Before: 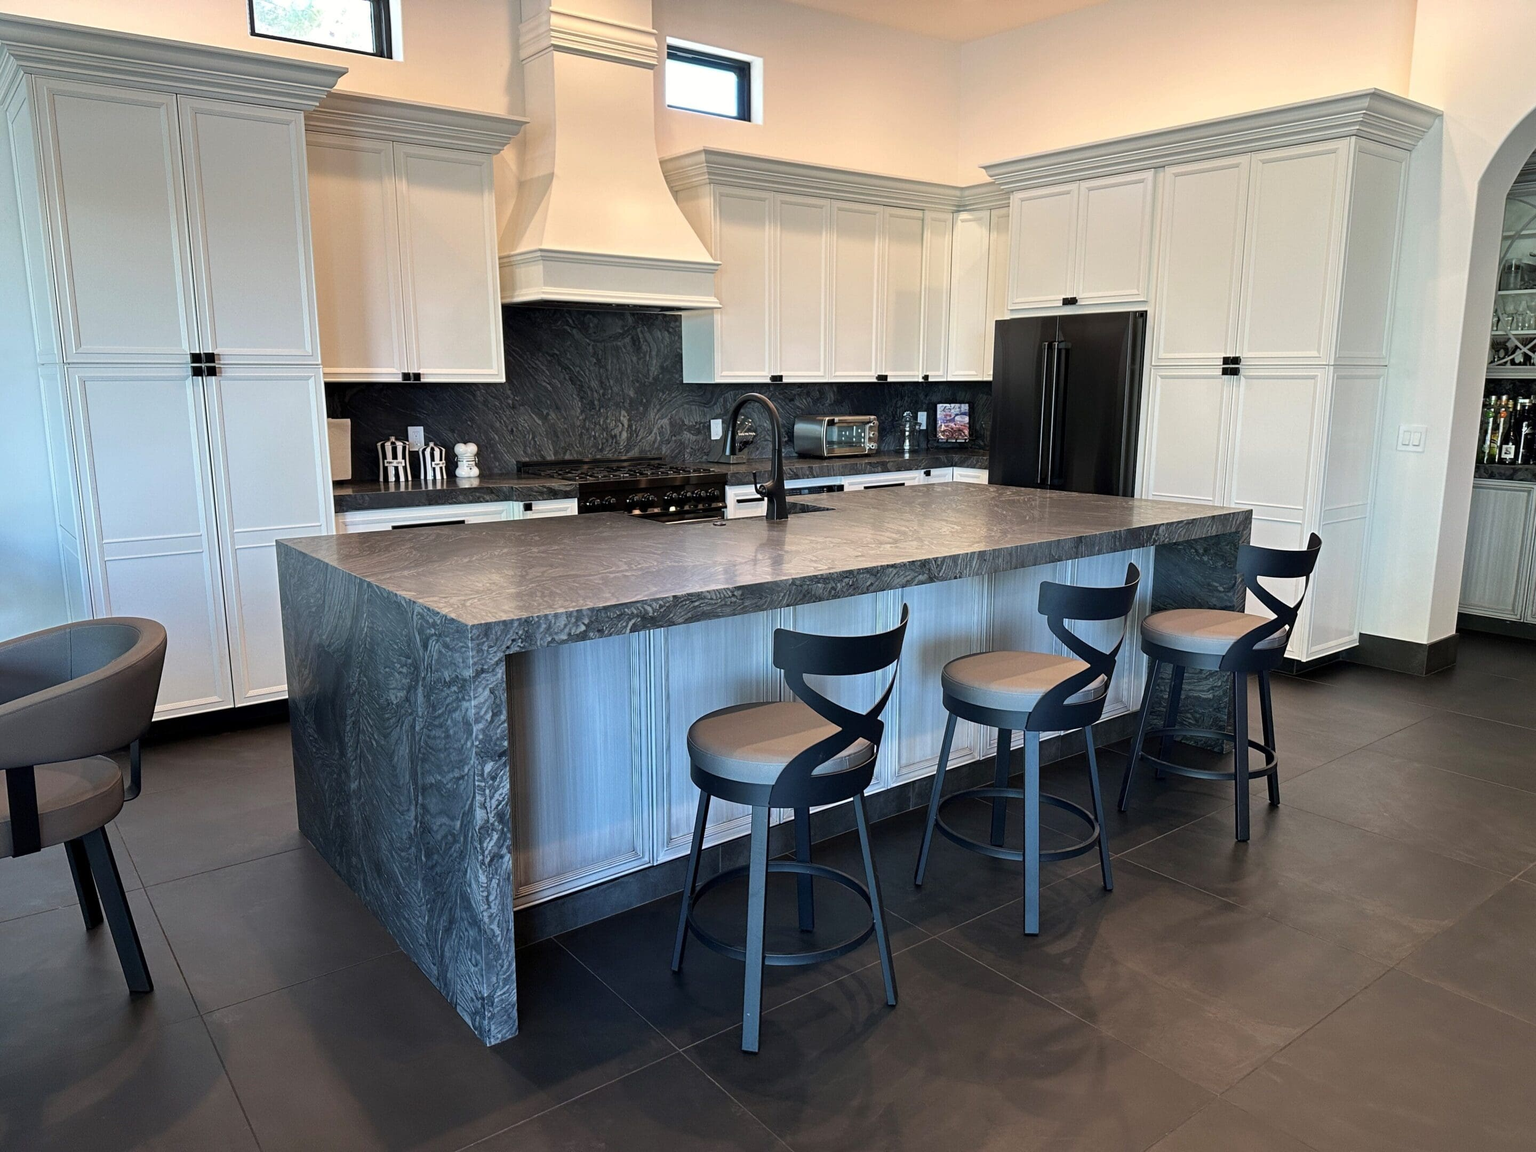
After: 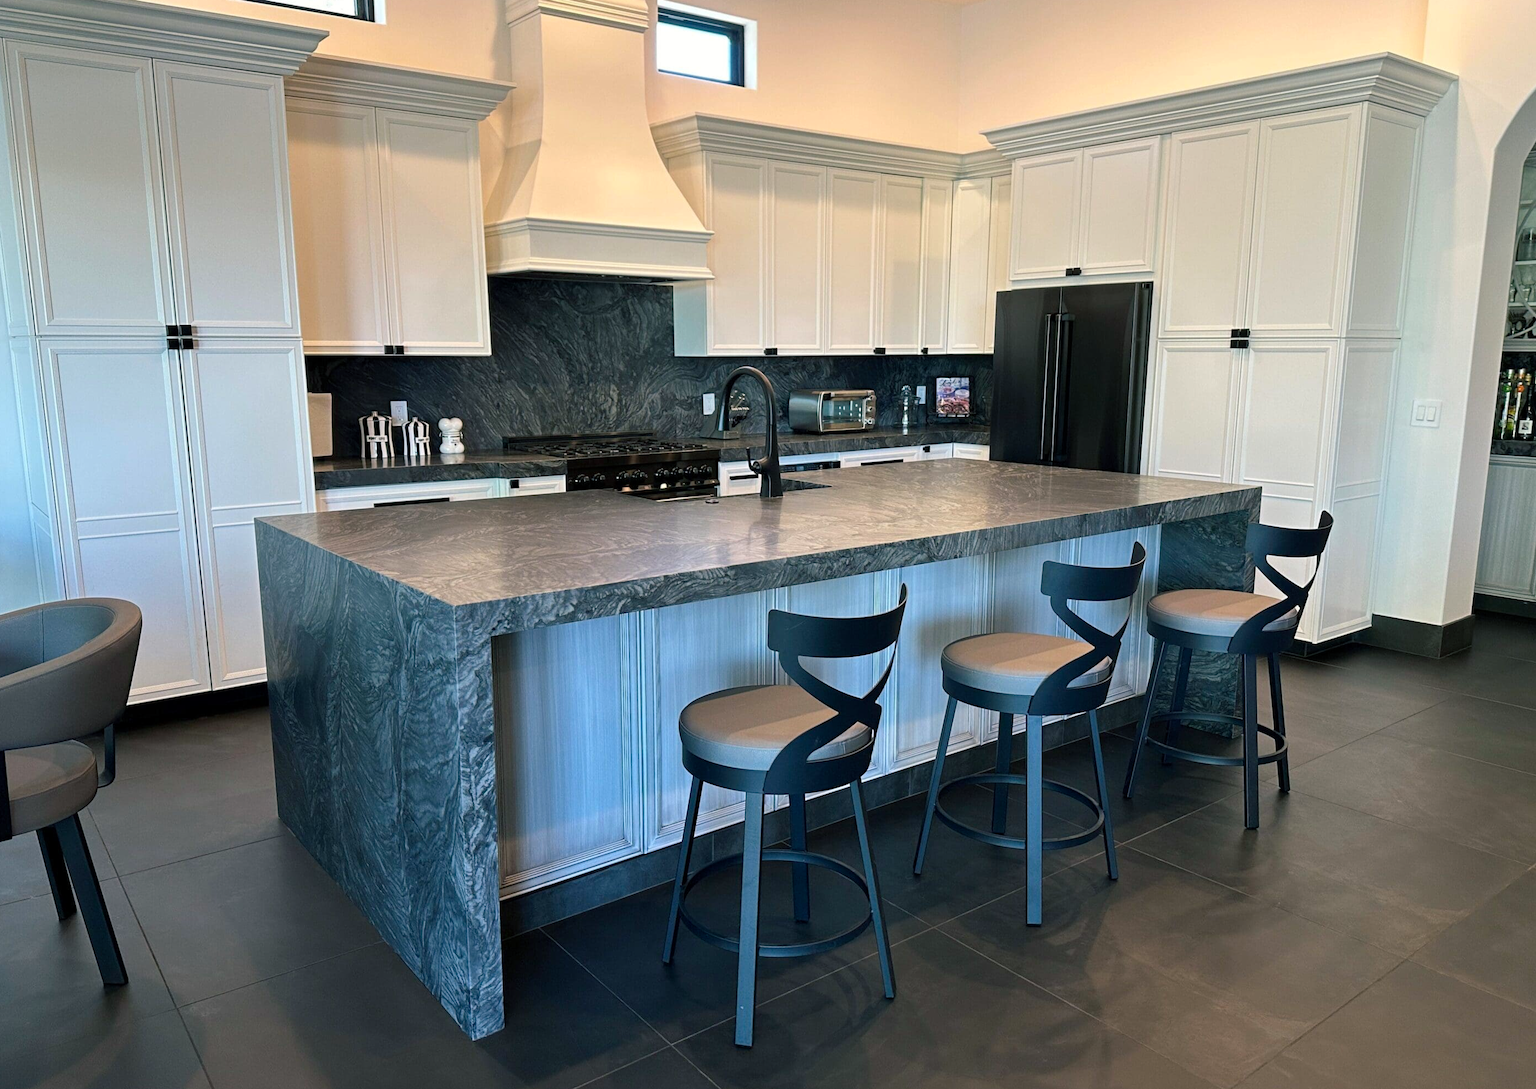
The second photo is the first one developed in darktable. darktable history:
crop: left 1.943%, top 3.331%, right 1.098%, bottom 4.94%
color balance rgb: shadows lift › chroma 2.825%, shadows lift › hue 191.53°, perceptual saturation grading › global saturation 19.539%
